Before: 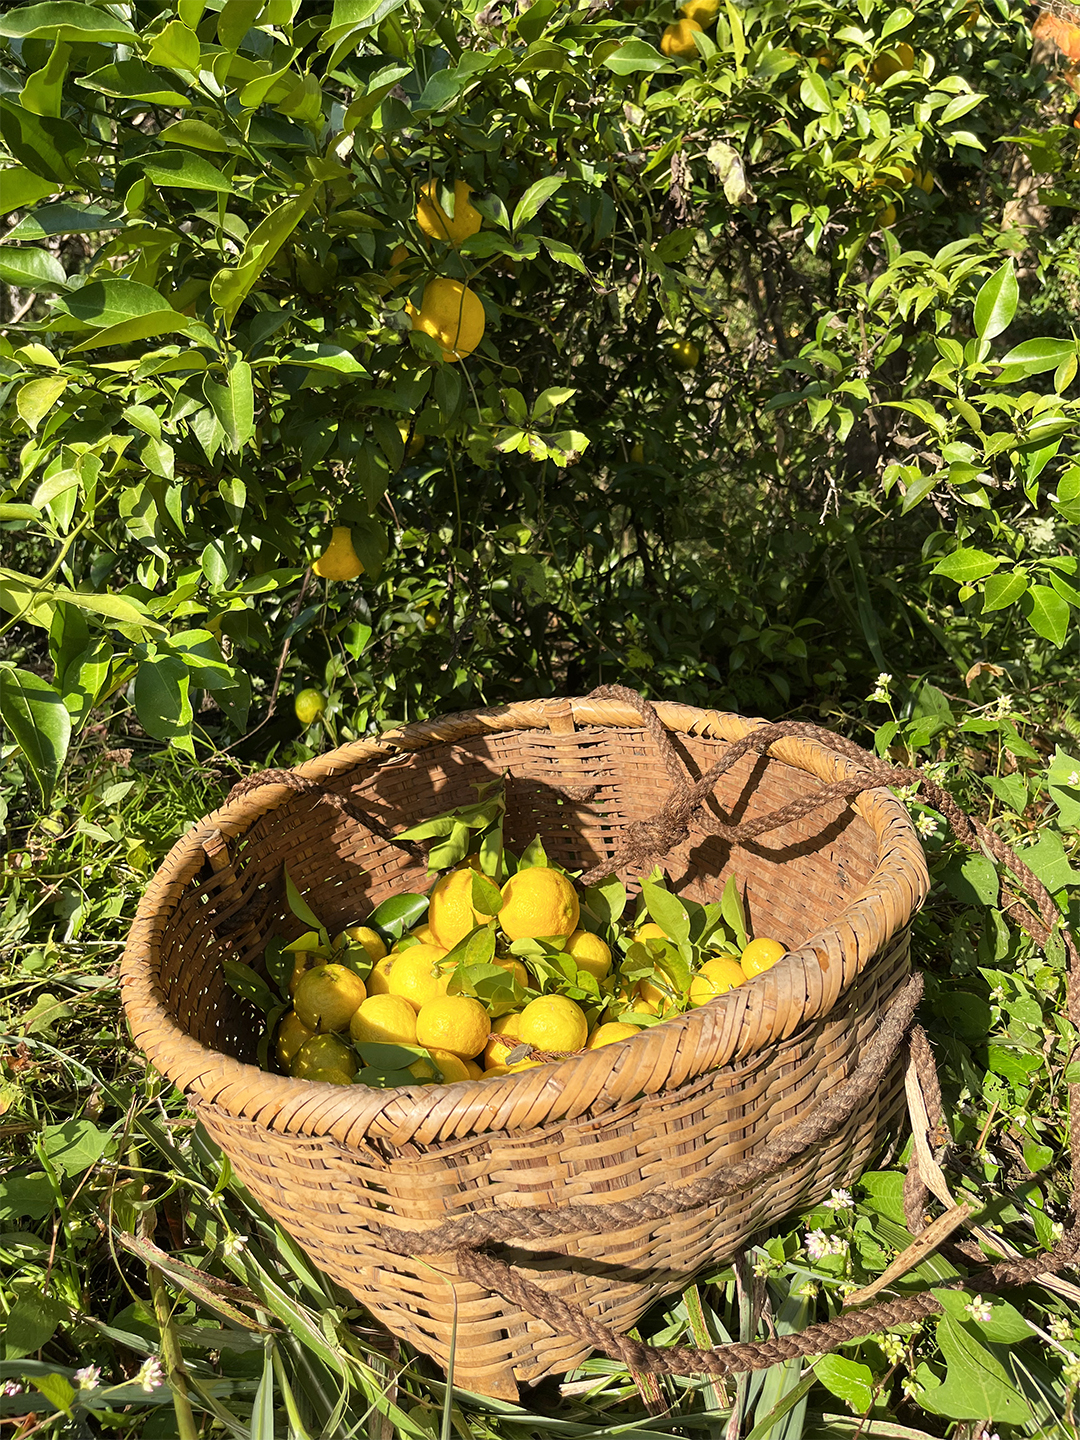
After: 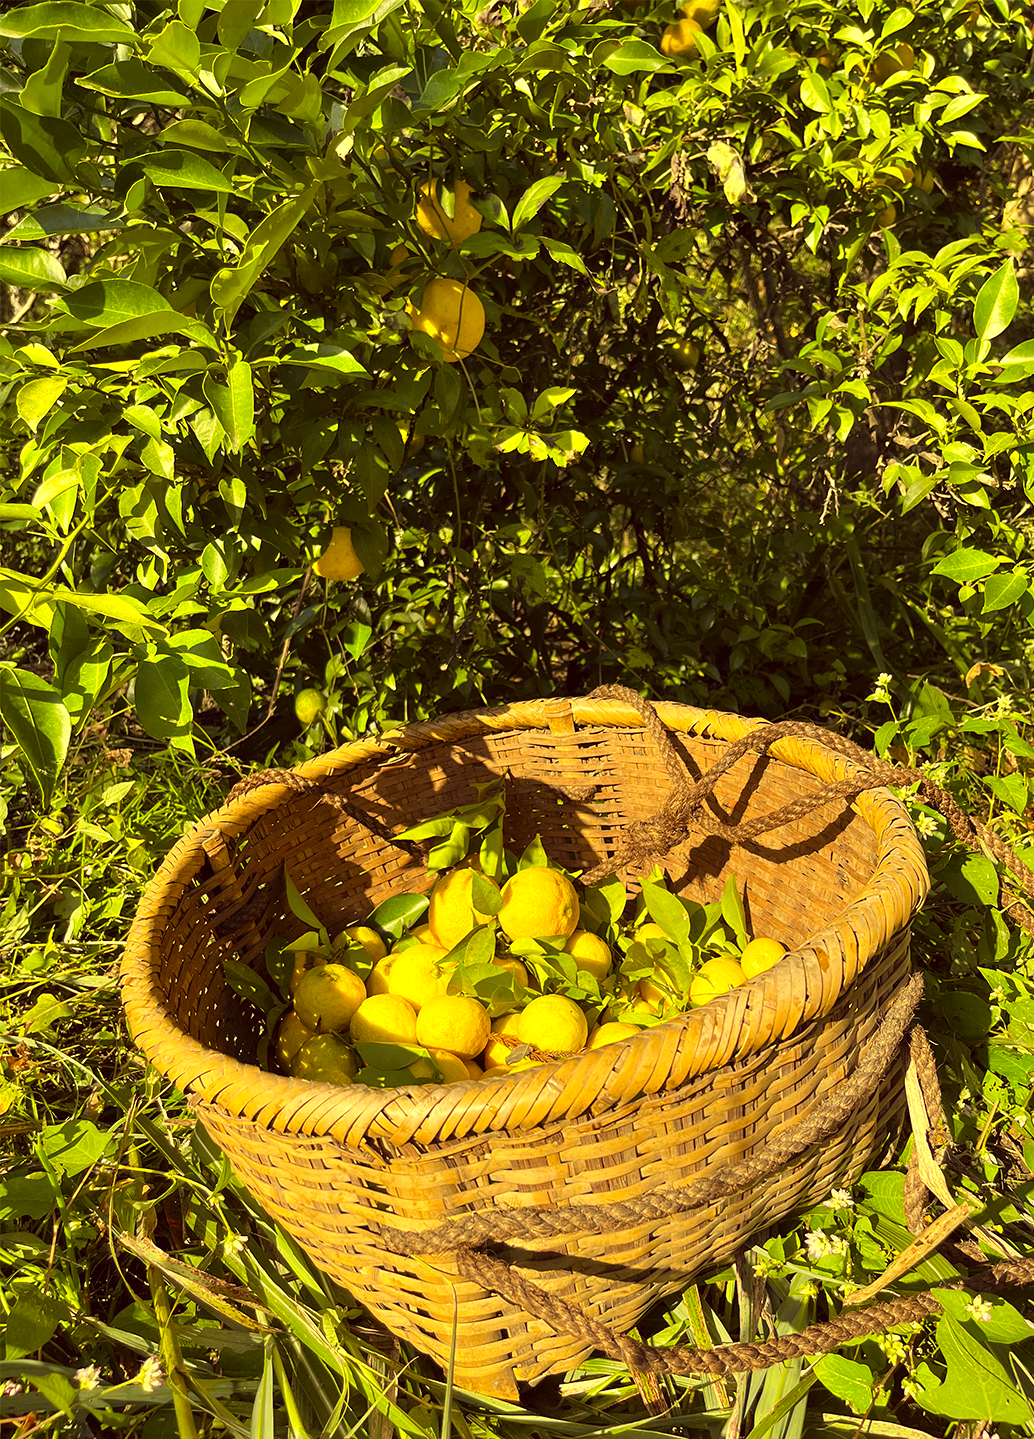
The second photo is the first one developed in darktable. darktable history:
crop: right 4.191%, bottom 0.049%
exposure: exposure 0.203 EV, compensate highlight preservation false
color correction: highlights a* -0.577, highlights b* 39.91, shadows a* 9.91, shadows b* -0.82
